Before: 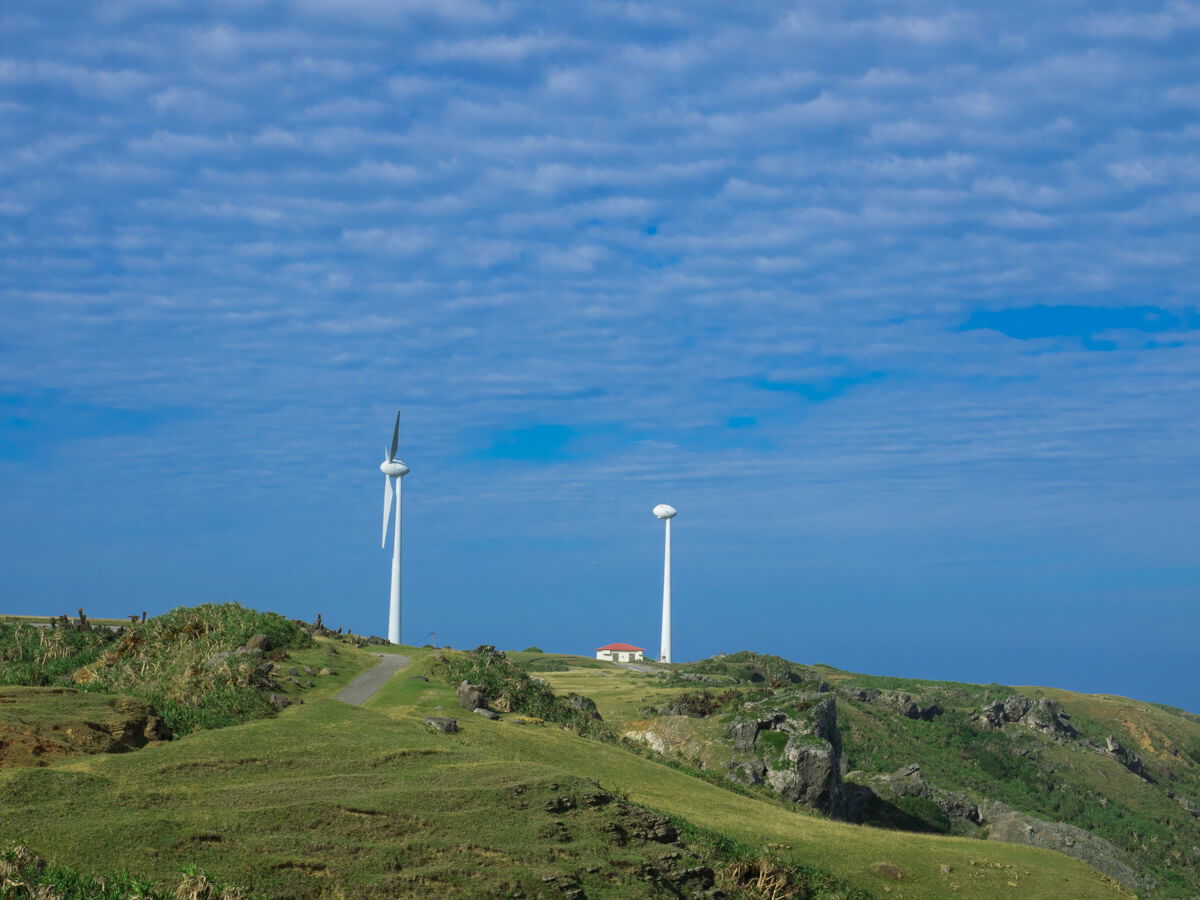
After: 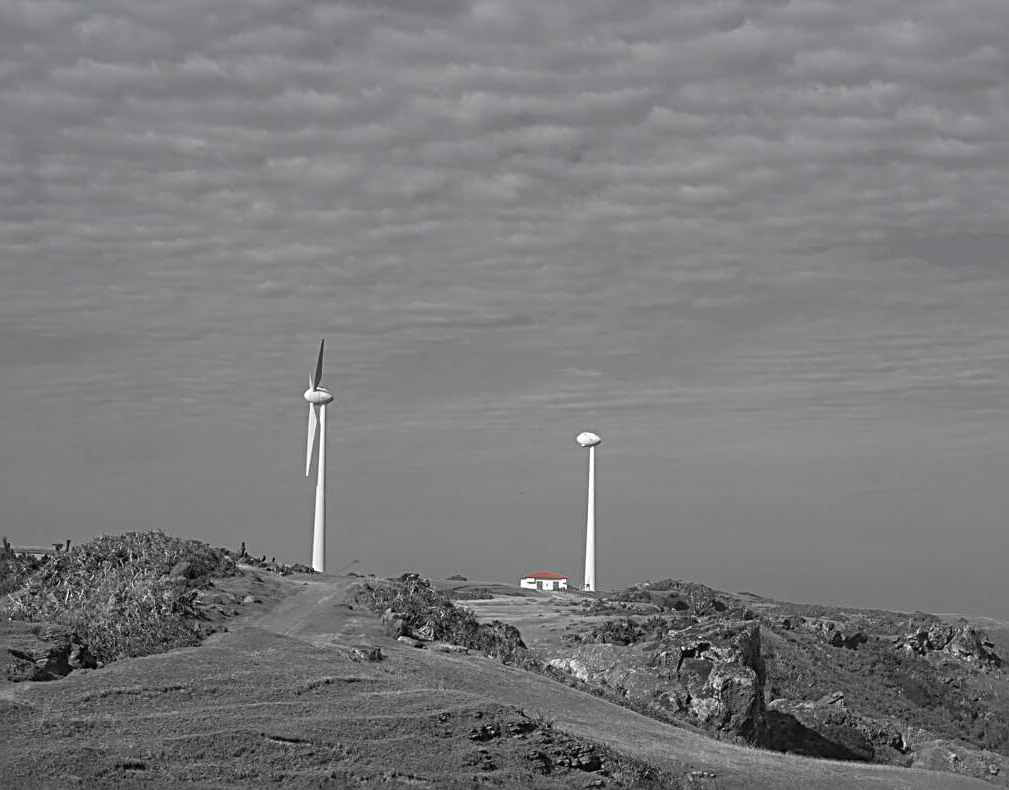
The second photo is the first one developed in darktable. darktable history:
color zones: curves: ch0 [(0, 0.278) (0.143, 0.5) (0.286, 0.5) (0.429, 0.5) (0.571, 0.5) (0.714, 0.5) (0.857, 0.5) (1, 0.5)]; ch1 [(0, 1) (0.143, 0.165) (0.286, 0) (0.429, 0) (0.571, 0) (0.714, 0) (0.857, 0.5) (1, 0.5)]; ch2 [(0, 0.508) (0.143, 0.5) (0.286, 0.5) (0.429, 0.5) (0.571, 0.5) (0.714, 0.5) (0.857, 0.5) (1, 0.5)]
contrast brightness saturation: contrast -0.044, saturation -0.406
sharpen: radius 2.848, amount 0.722
crop: left 6.336%, top 8.081%, right 9.548%, bottom 4.091%
